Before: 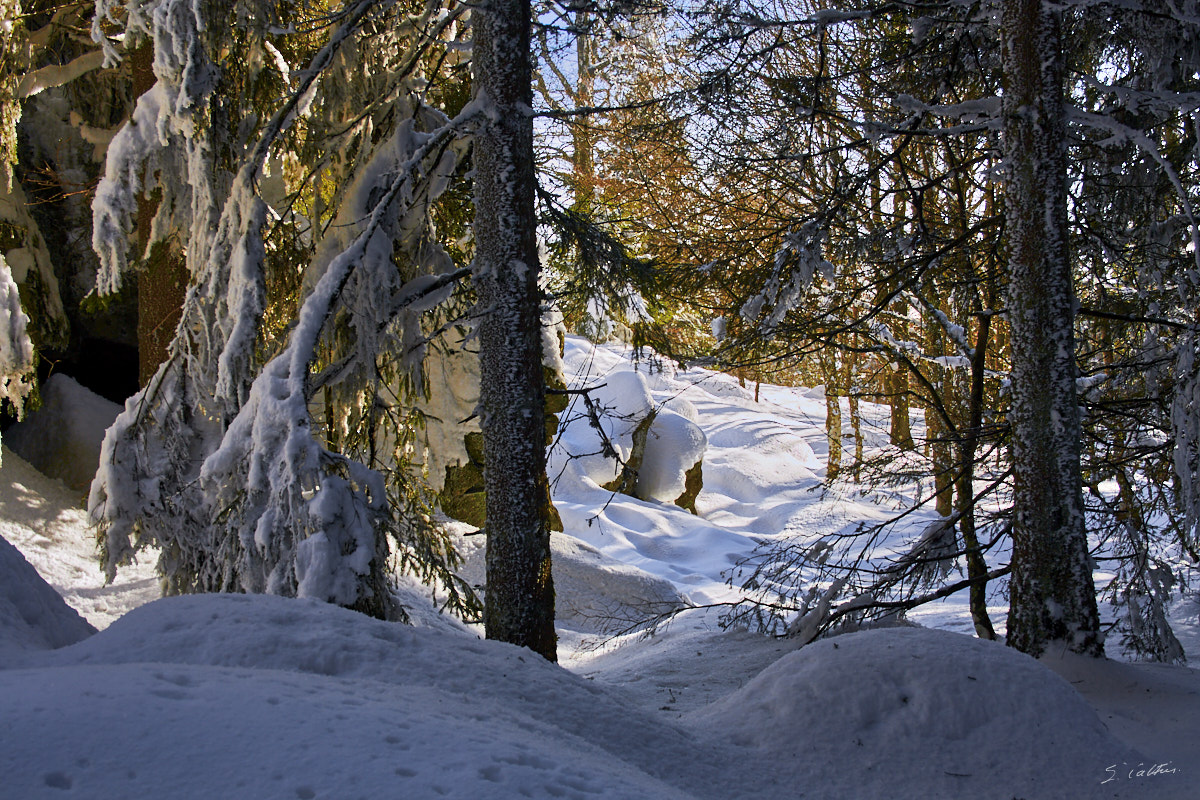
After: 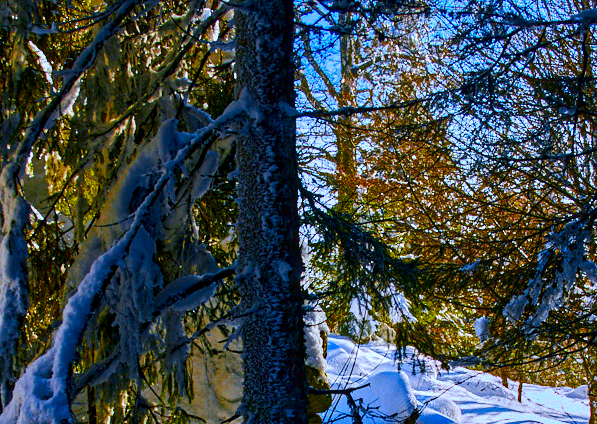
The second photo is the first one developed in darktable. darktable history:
color calibration: x 0.381, y 0.391, temperature 4086.68 K
exposure: black level correction 0.001, exposure 0.137 EV, compensate highlight preservation false
contrast brightness saturation: brightness -0.197, saturation 0.077
crop: left 19.768%, right 30.466%, bottom 46.958%
local contrast: on, module defaults
haze removal: adaptive false
color balance rgb: shadows lift › chroma 2.001%, shadows lift › hue 220.91°, highlights gain › chroma 1.423%, highlights gain › hue 50.32°, linear chroma grading › shadows 9.733%, linear chroma grading › highlights 9.028%, linear chroma grading › global chroma 14.827%, linear chroma grading › mid-tones 14.706%, perceptual saturation grading › global saturation 35.656%, global vibrance 20%
